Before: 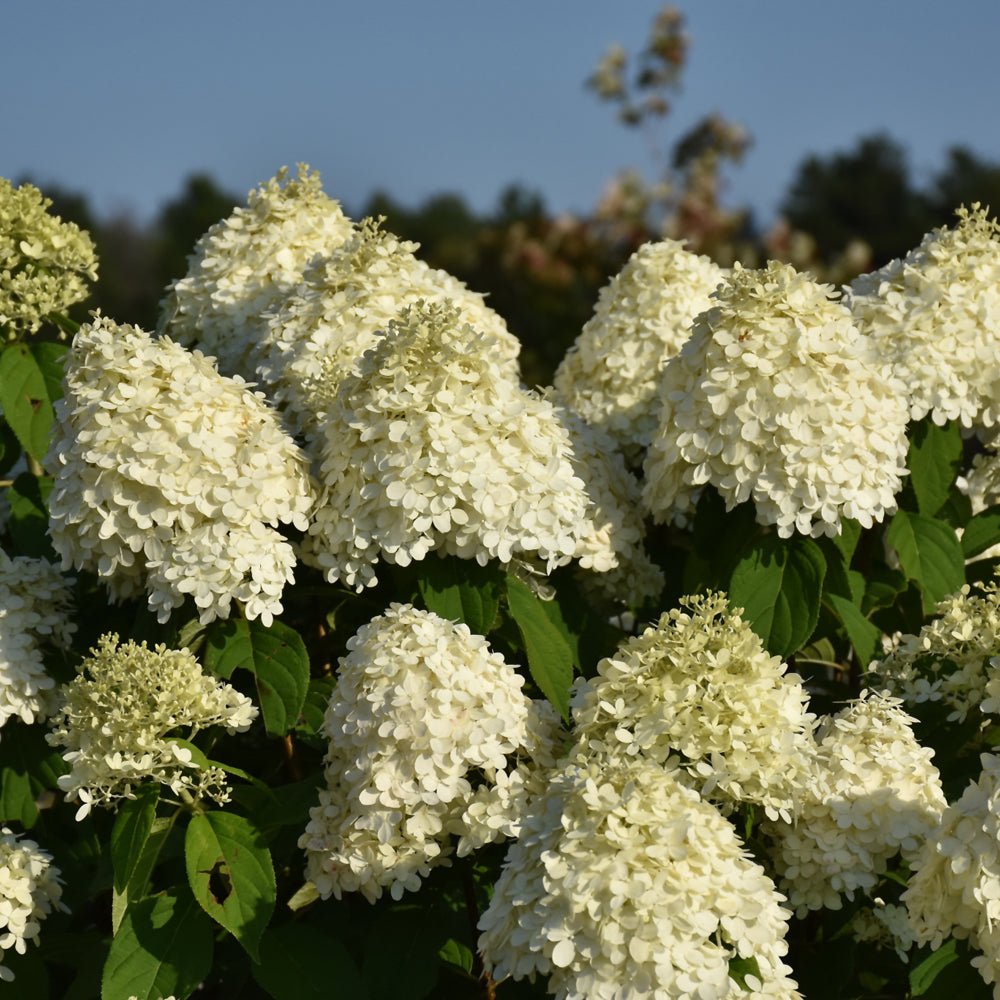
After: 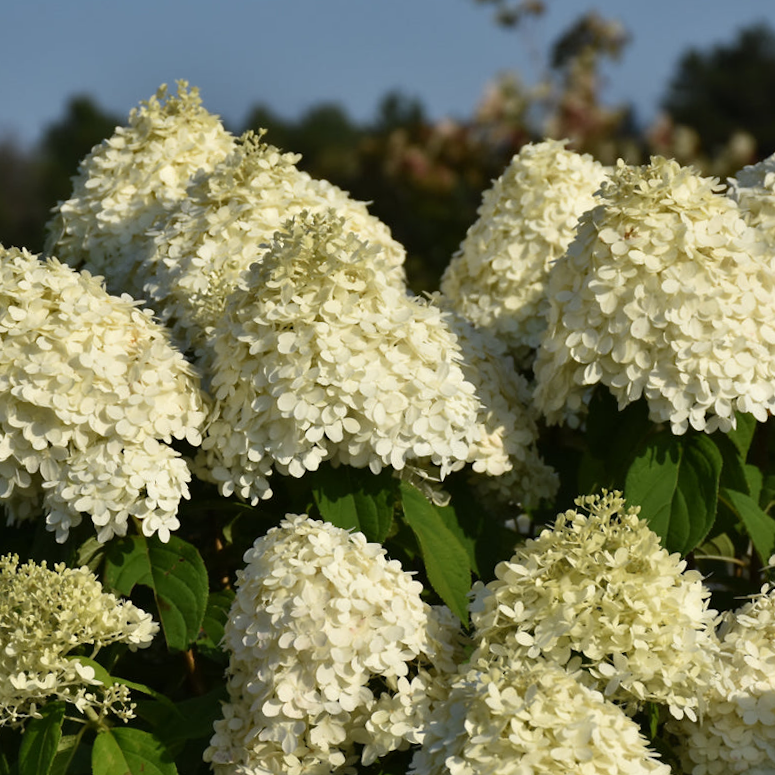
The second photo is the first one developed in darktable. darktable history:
rotate and perspective: rotation -2.22°, lens shift (horizontal) -0.022, automatic cropping off
crop and rotate: left 11.831%, top 11.346%, right 13.429%, bottom 13.899%
